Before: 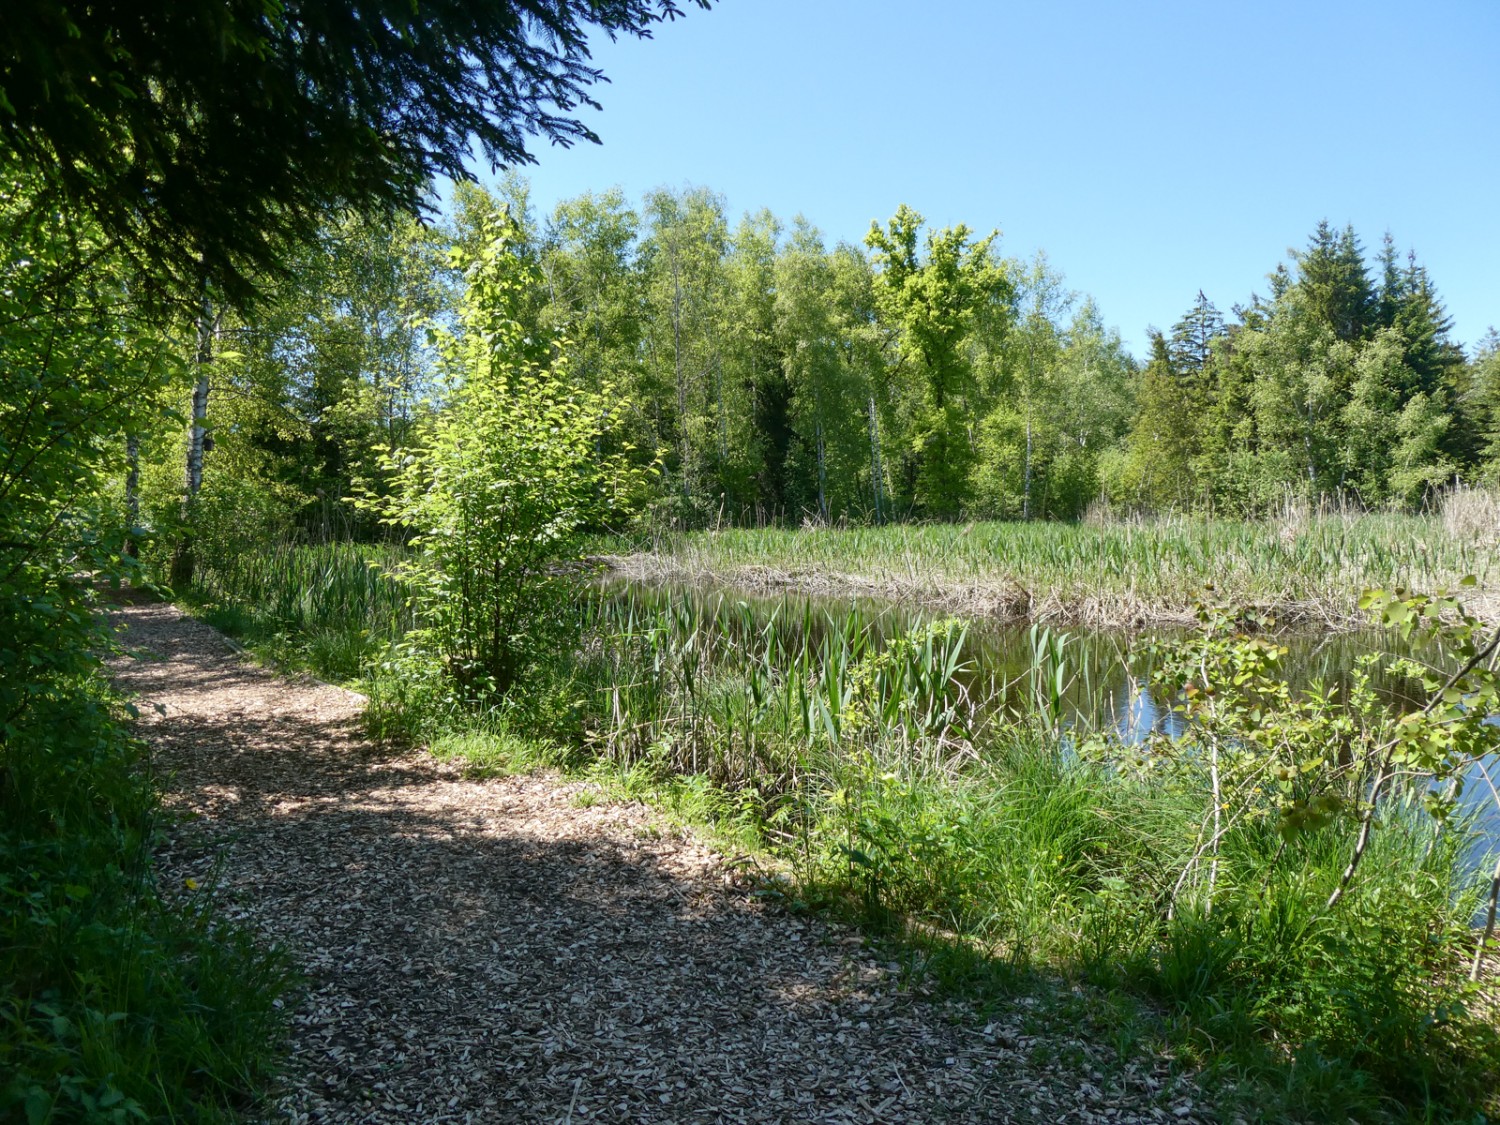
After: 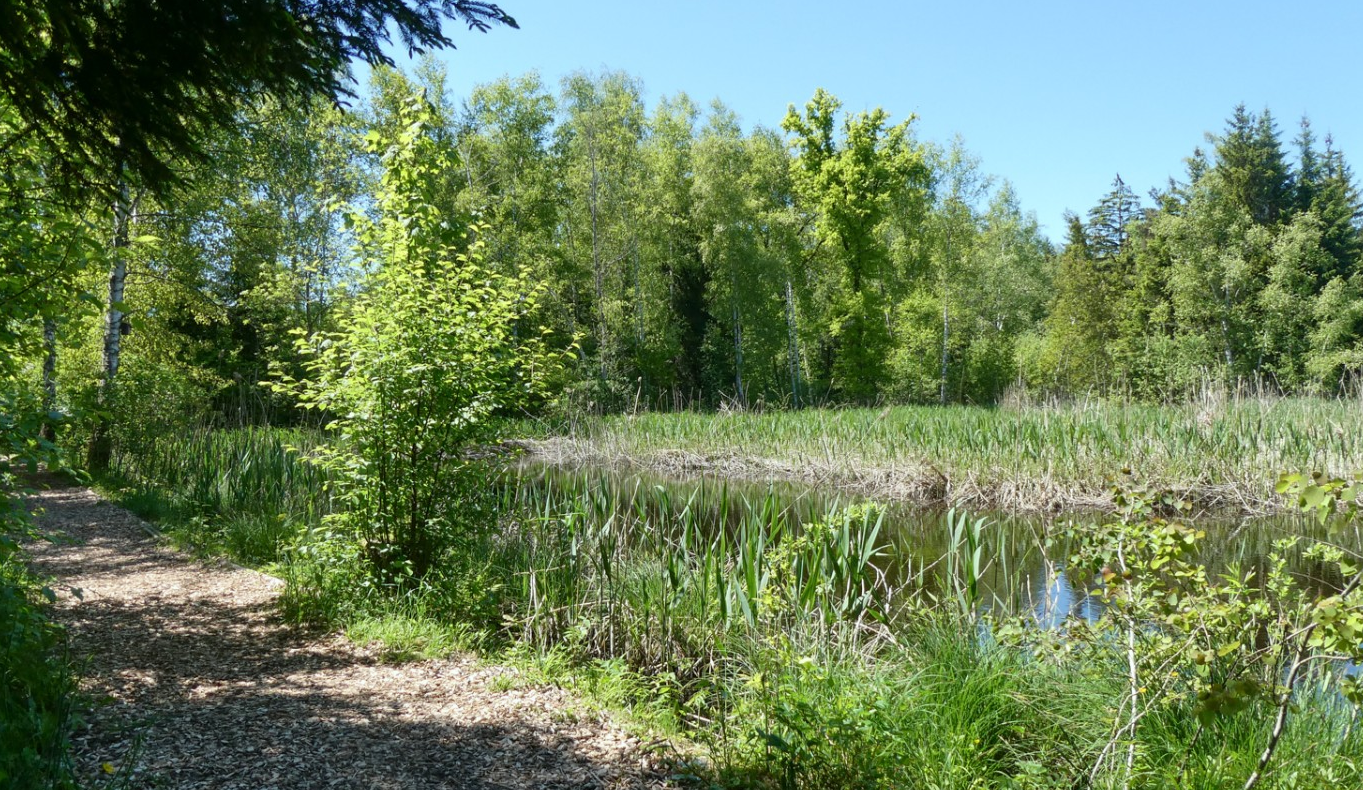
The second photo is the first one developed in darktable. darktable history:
crop: left 5.596%, top 10.314%, right 3.534%, bottom 19.395%
white balance: red 0.978, blue 0.999
